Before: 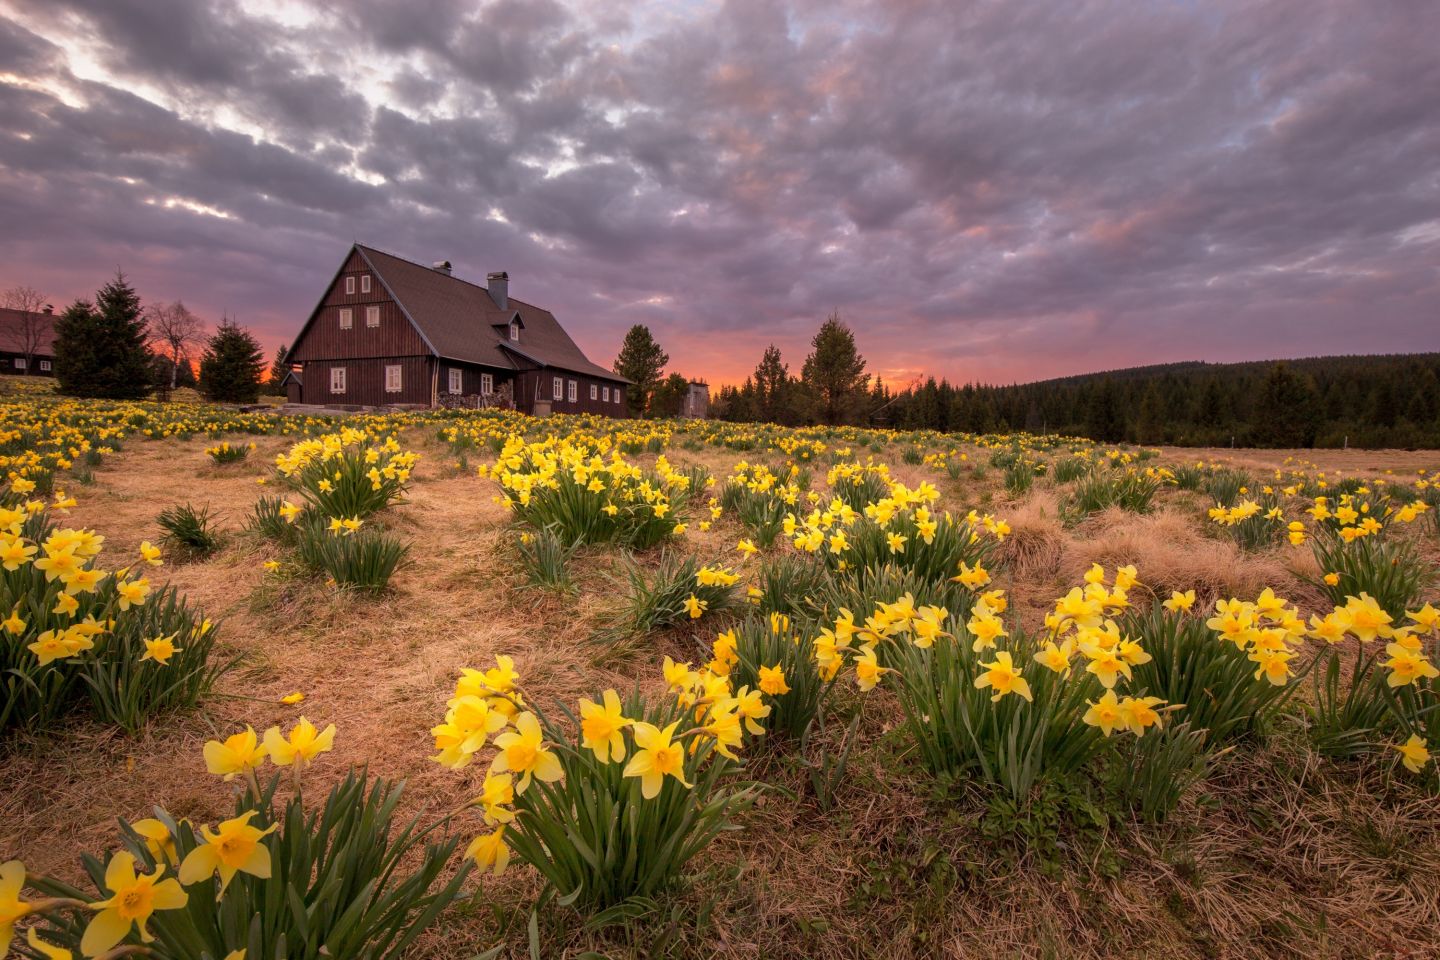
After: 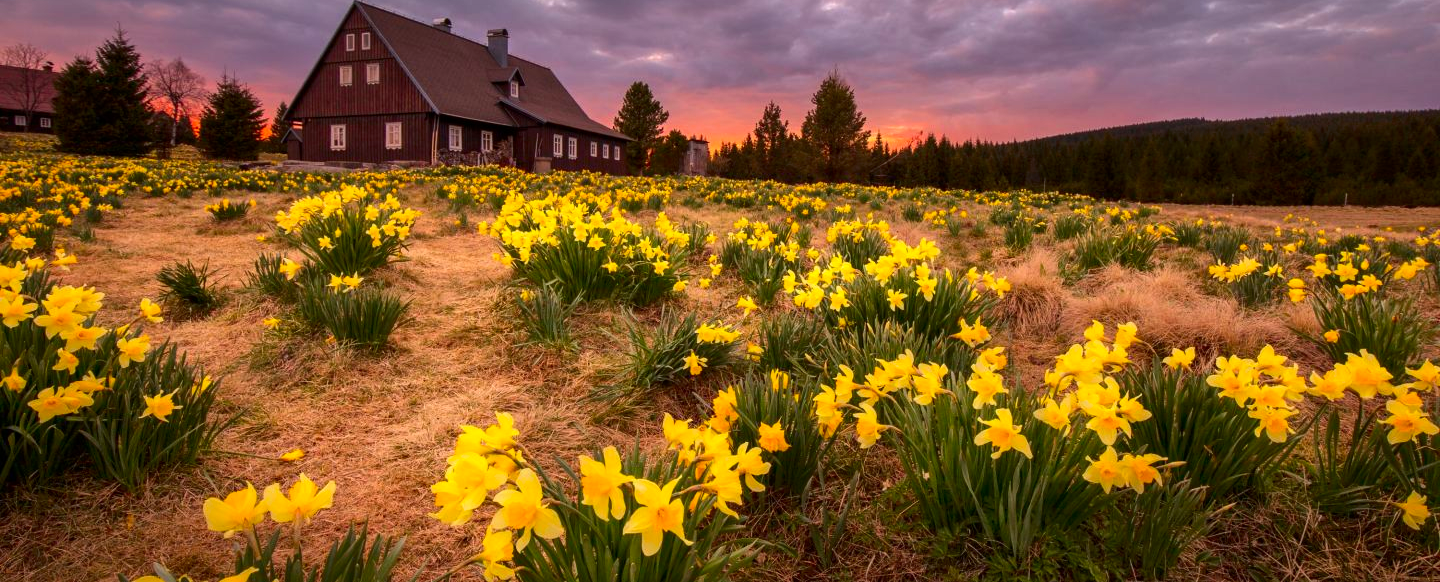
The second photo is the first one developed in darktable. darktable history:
crop and rotate: top 25.357%, bottom 13.942%
contrast brightness saturation: contrast 0.18, saturation 0.3
